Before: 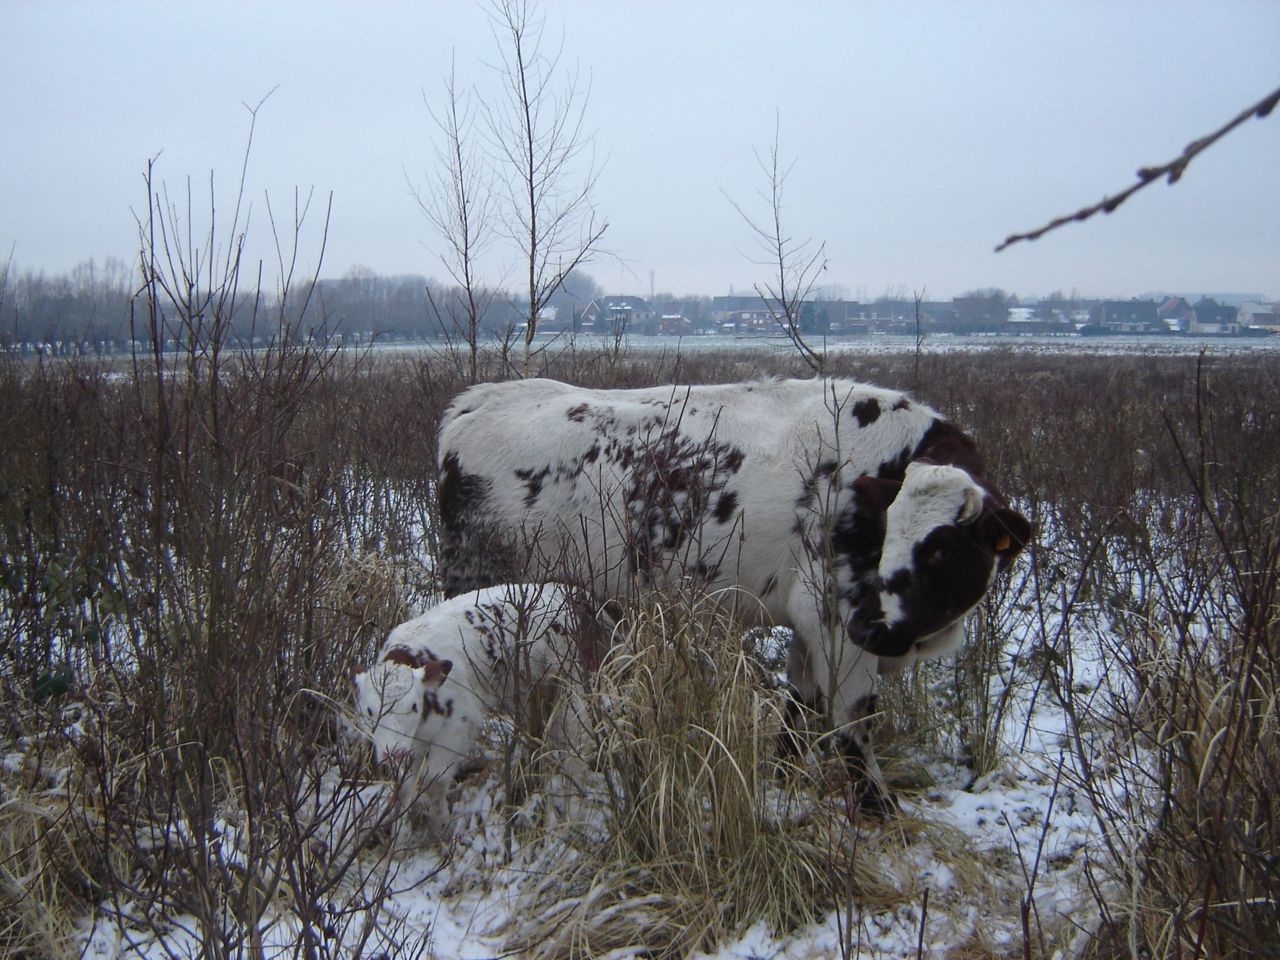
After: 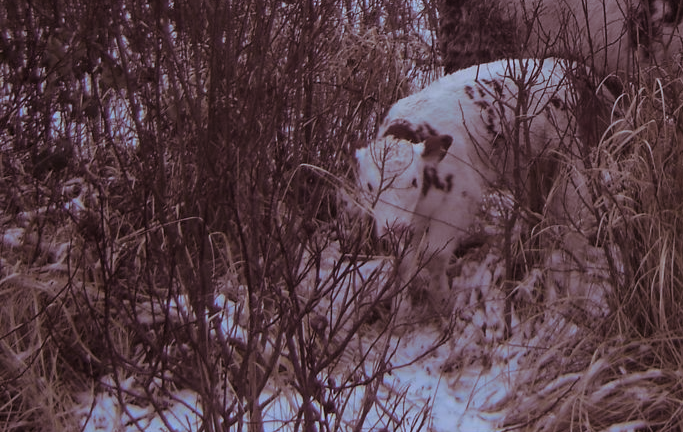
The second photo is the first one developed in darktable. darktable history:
color calibration: illuminant custom, x 0.363, y 0.385, temperature 4528.03 K
crop and rotate: top 54.778%, right 46.61%, bottom 0.159%
exposure: exposure -0.462 EV, compensate highlight preservation false
white balance: emerald 1
color correction: highlights a* -2.68, highlights b* 2.57
split-toning: shadows › saturation 0.41, highlights › saturation 0, compress 33.55%
